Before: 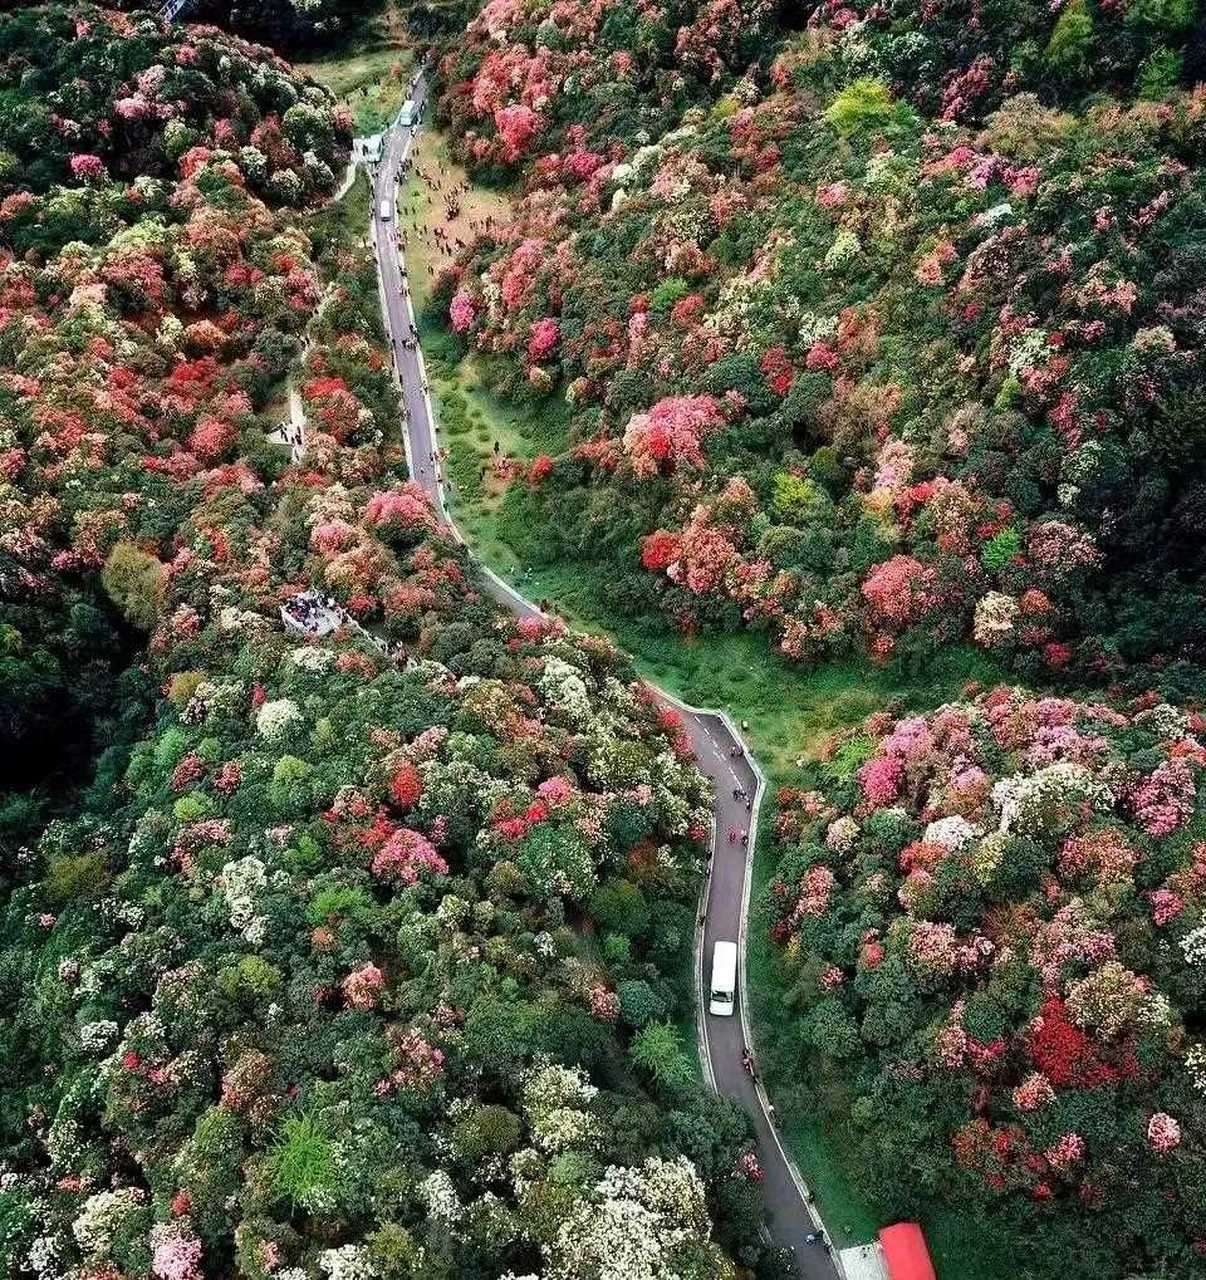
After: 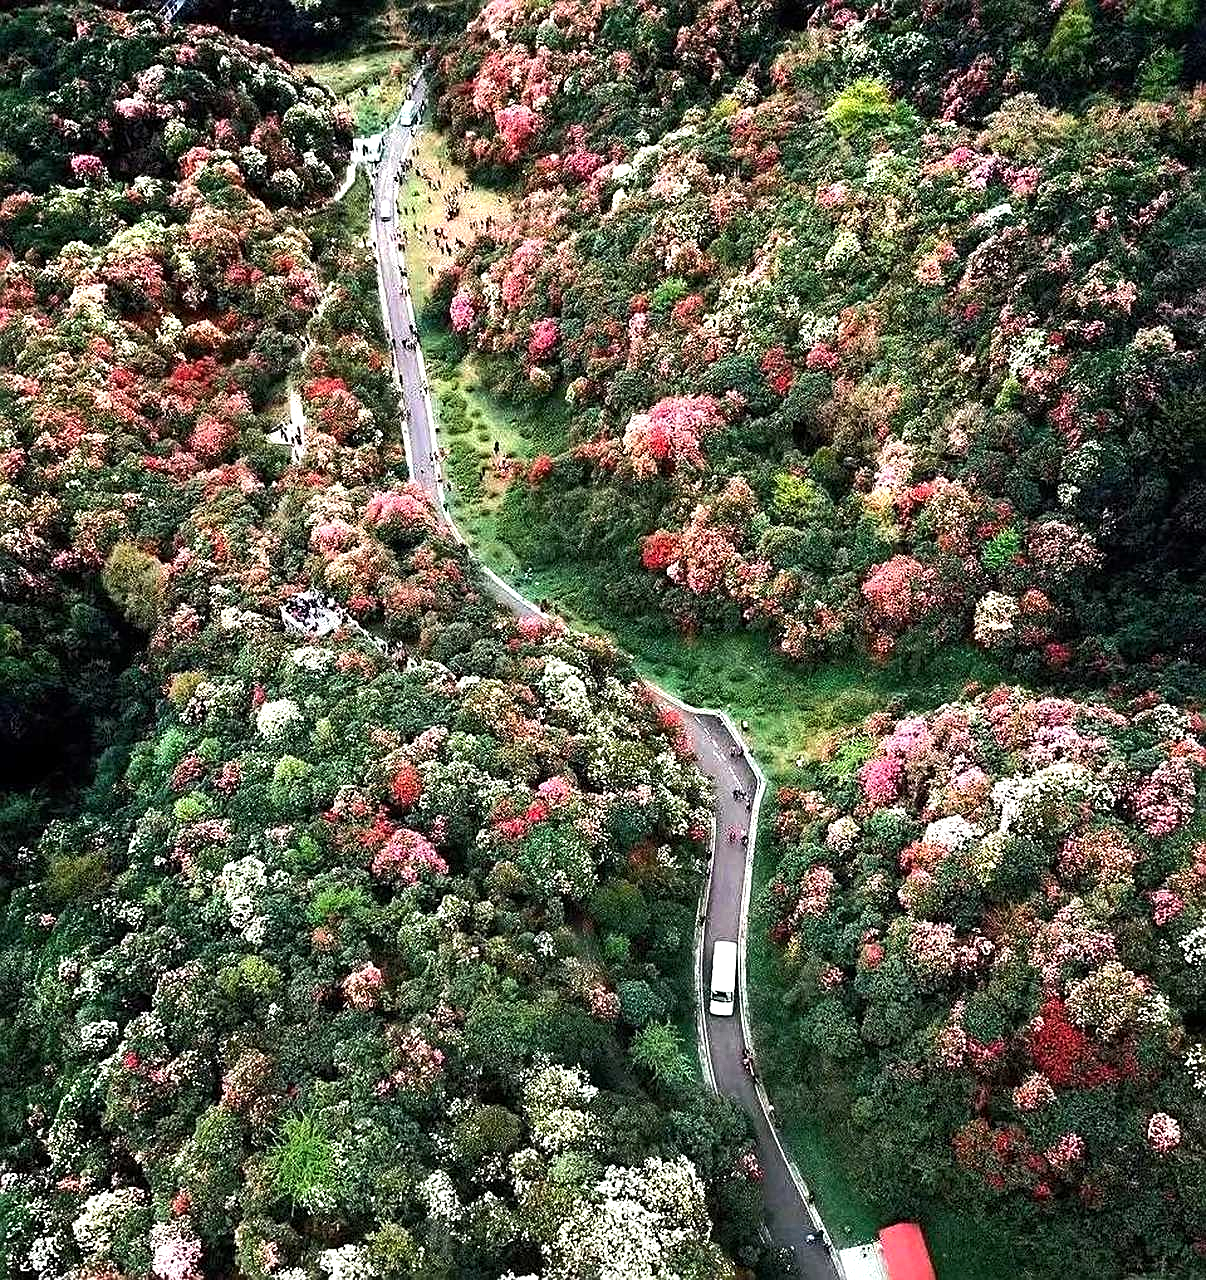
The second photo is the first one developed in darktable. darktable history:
sharpen: on, module defaults
tone equalizer: -8 EV 0.001 EV, -7 EV -0.002 EV, -6 EV 0.002 EV, -5 EV -0.055 EV, -4 EV -0.121 EV, -3 EV -0.195 EV, -2 EV 0.225 EV, -1 EV 0.726 EV, +0 EV 0.482 EV
